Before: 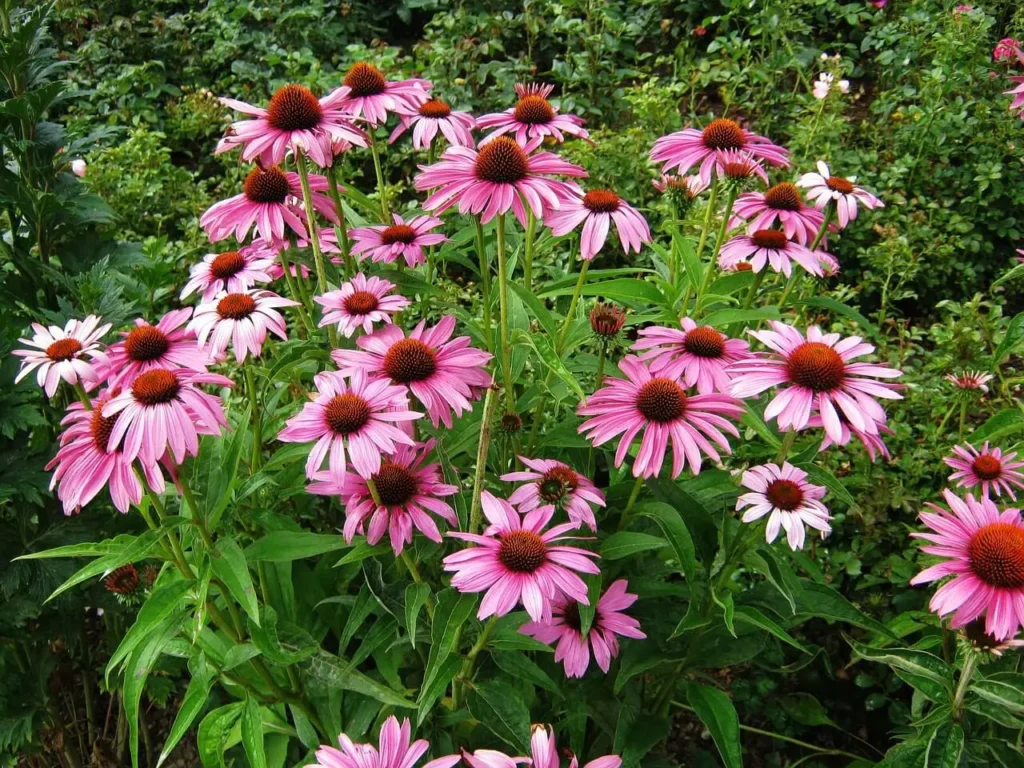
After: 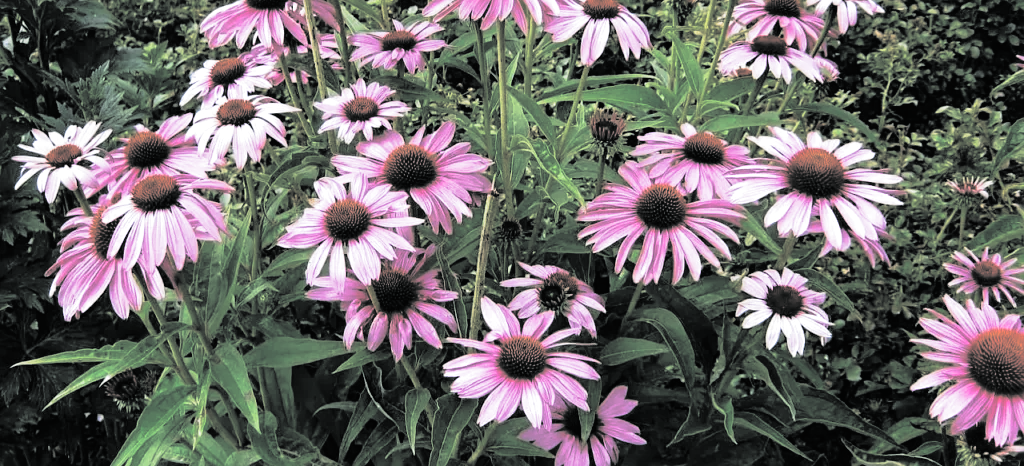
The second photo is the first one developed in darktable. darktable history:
local contrast: mode bilateral grid, contrast 10, coarseness 25, detail 115%, midtone range 0.2
sharpen: amount 0.2
split-toning: shadows › hue 190.8°, shadows › saturation 0.05, highlights › hue 54°, highlights › saturation 0.05, compress 0%
white balance: red 1.05, blue 1.072
color balance rgb: perceptual saturation grading › global saturation 20%, perceptual saturation grading › highlights -25%, perceptual saturation grading › shadows 25%
tone curve: curves: ch0 [(0.014, 0.013) (0.088, 0.043) (0.208, 0.176) (0.257, 0.267) (0.406, 0.483) (0.489, 0.556) (0.667, 0.73) (0.793, 0.851) (0.994, 0.974)]; ch1 [(0, 0) (0.161, 0.092) (0.35, 0.33) (0.392, 0.392) (0.457, 0.467) (0.505, 0.497) (0.537, 0.518) (0.553, 0.53) (0.58, 0.567) (0.739, 0.697) (1, 1)]; ch2 [(0, 0) (0.346, 0.362) (0.448, 0.419) (0.502, 0.499) (0.533, 0.517) (0.556, 0.533) (0.629, 0.619) (0.717, 0.678) (1, 1)], color space Lab, independent channels, preserve colors none
crop and rotate: top 25.357%, bottom 13.942%
